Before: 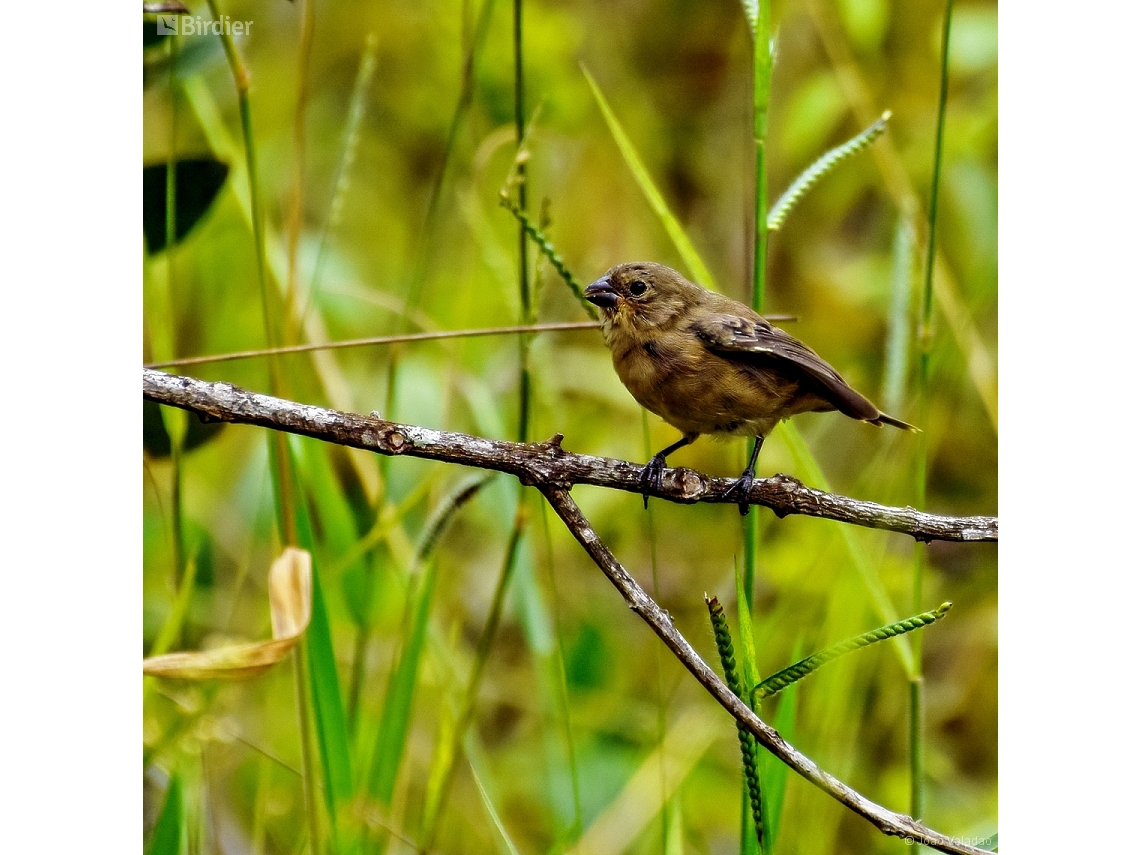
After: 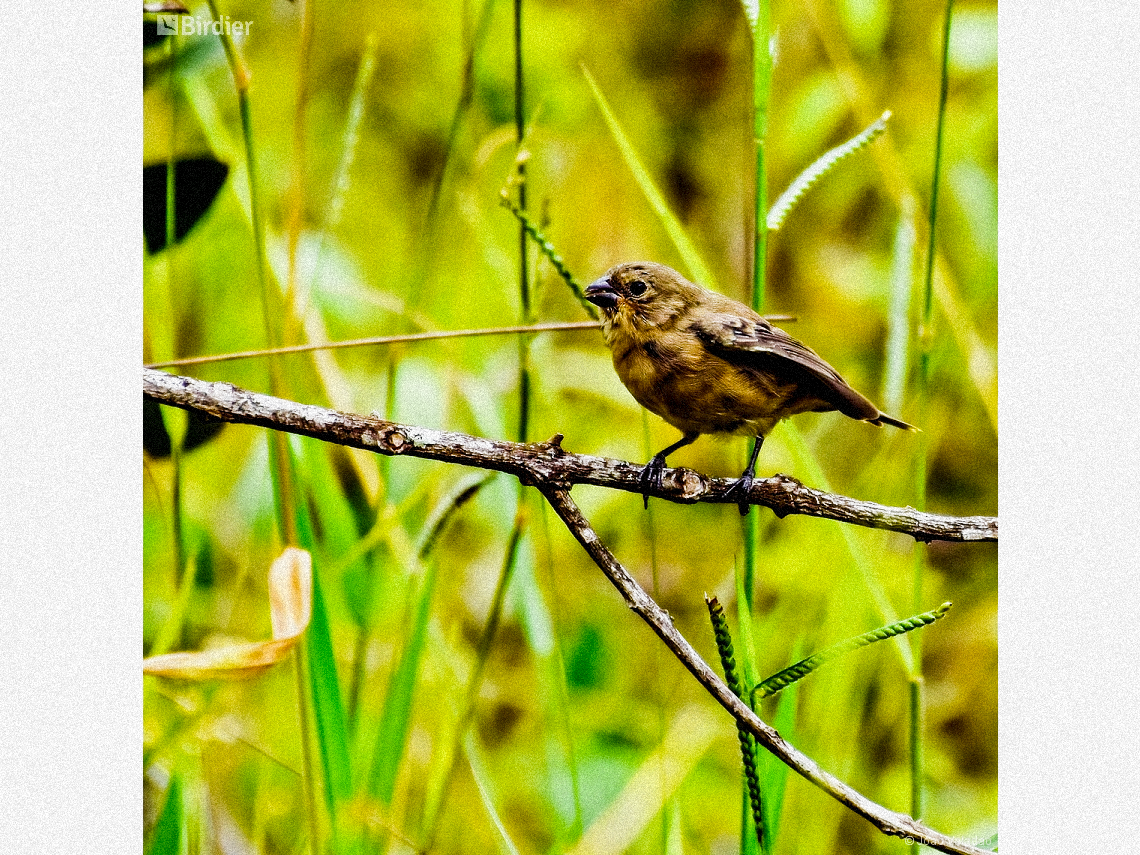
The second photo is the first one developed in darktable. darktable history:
local contrast: highlights 100%, shadows 100%, detail 120%, midtone range 0.2
exposure: exposure 0.6 EV, compensate highlight preservation false
sigmoid: contrast 1.7
grain: coarseness 9.38 ISO, strength 34.99%, mid-tones bias 0%
